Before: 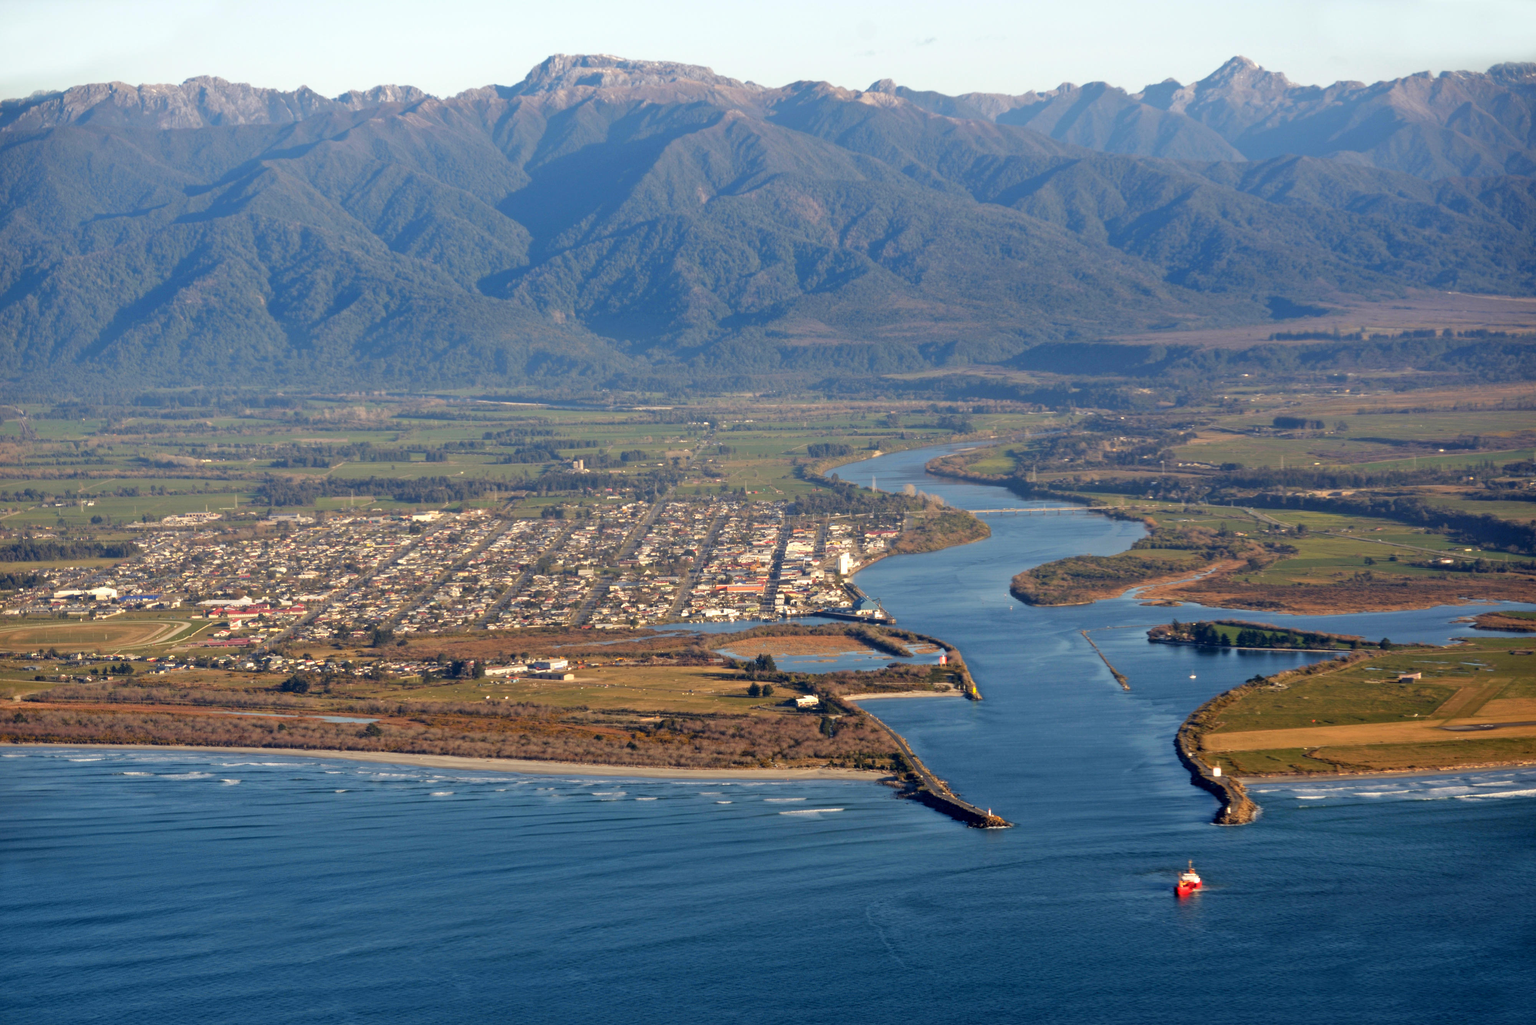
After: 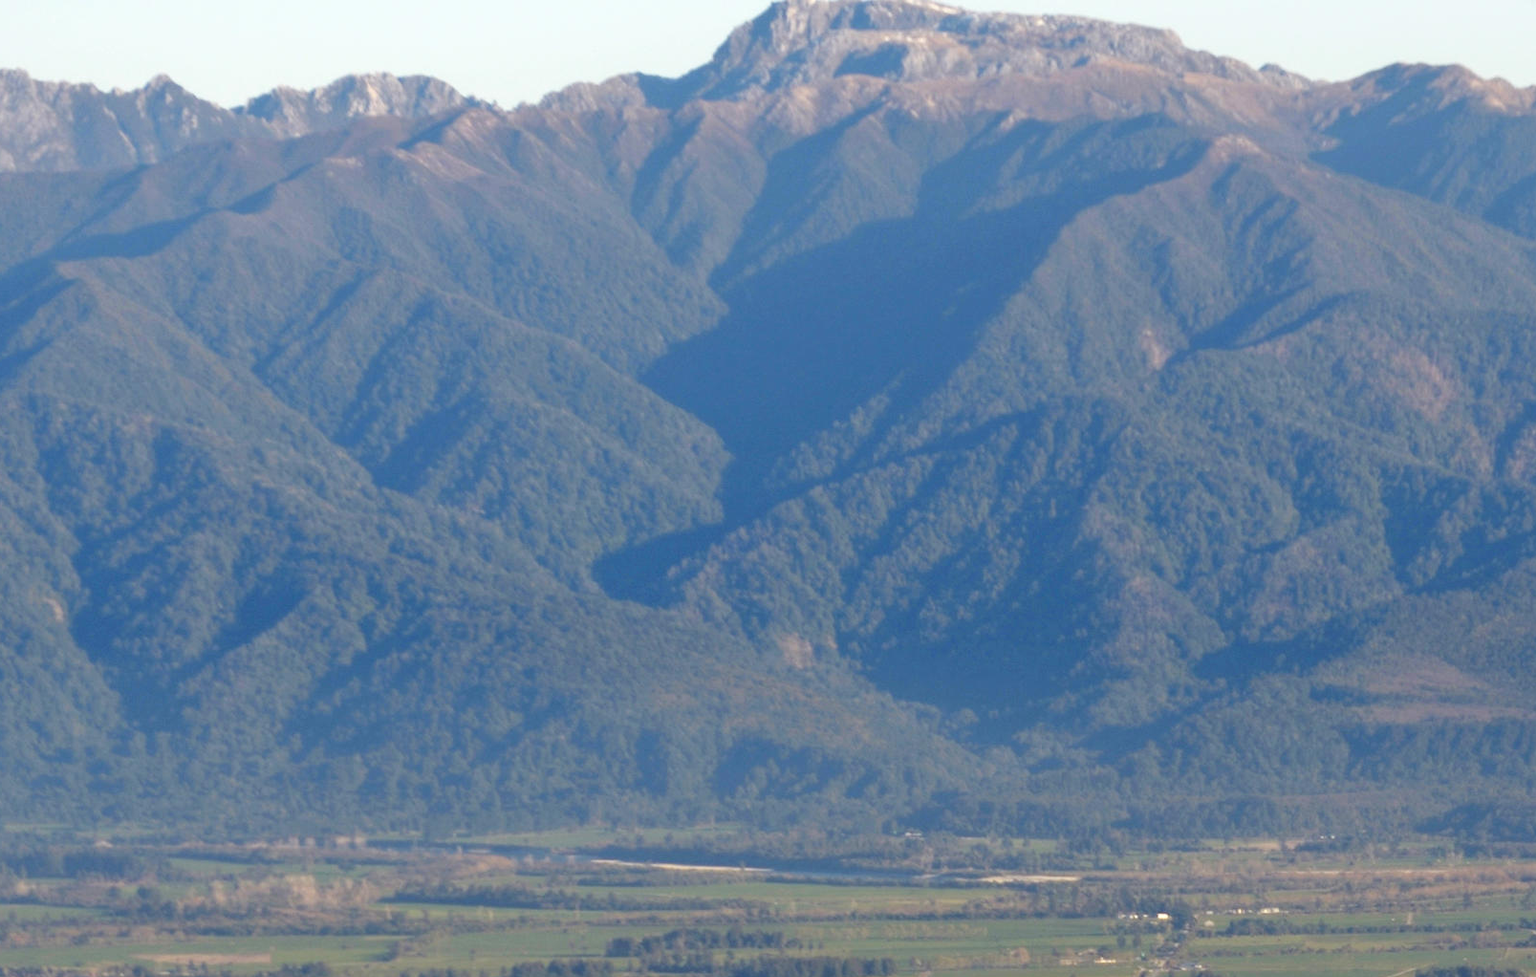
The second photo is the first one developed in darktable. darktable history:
crop: left 15.575%, top 5.425%, right 44.243%, bottom 56.25%
base curve: curves: ch0 [(0, 0) (0.297, 0.298) (1, 1)], preserve colors none
